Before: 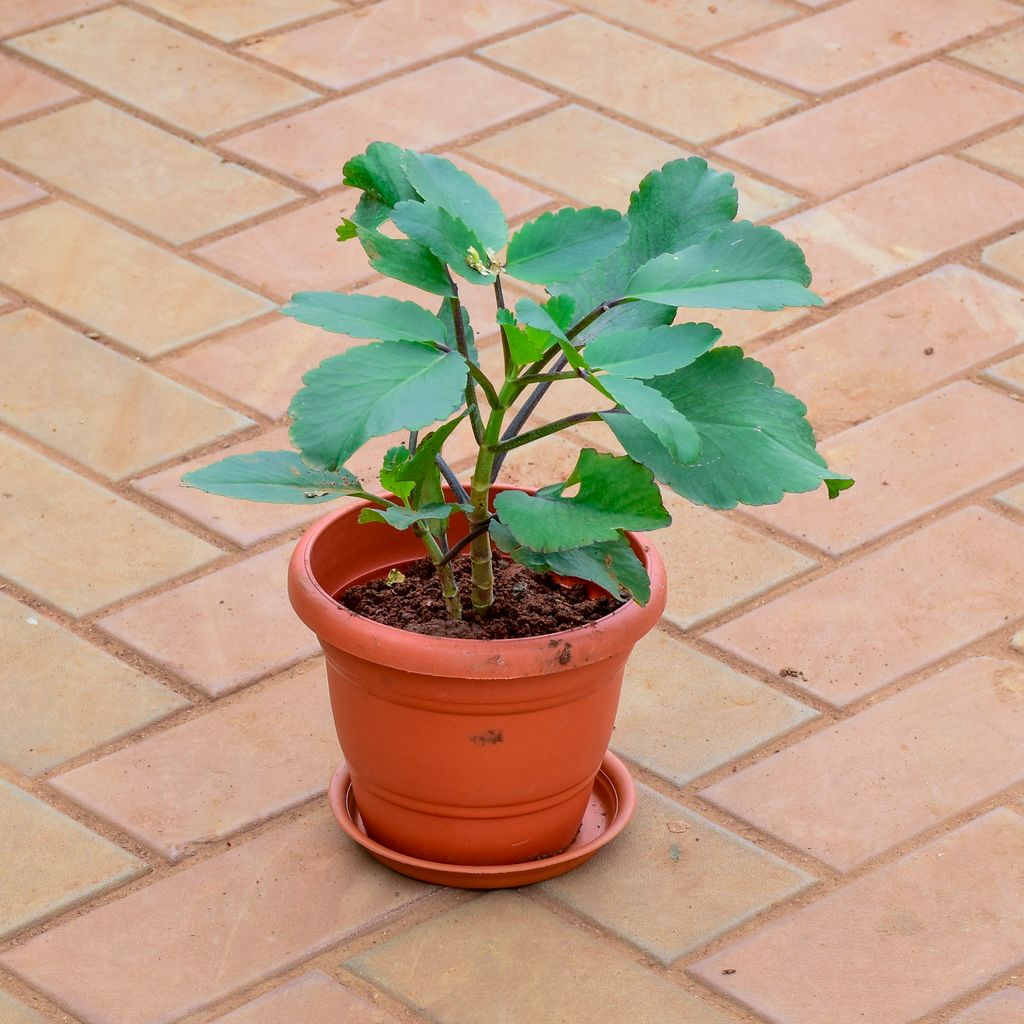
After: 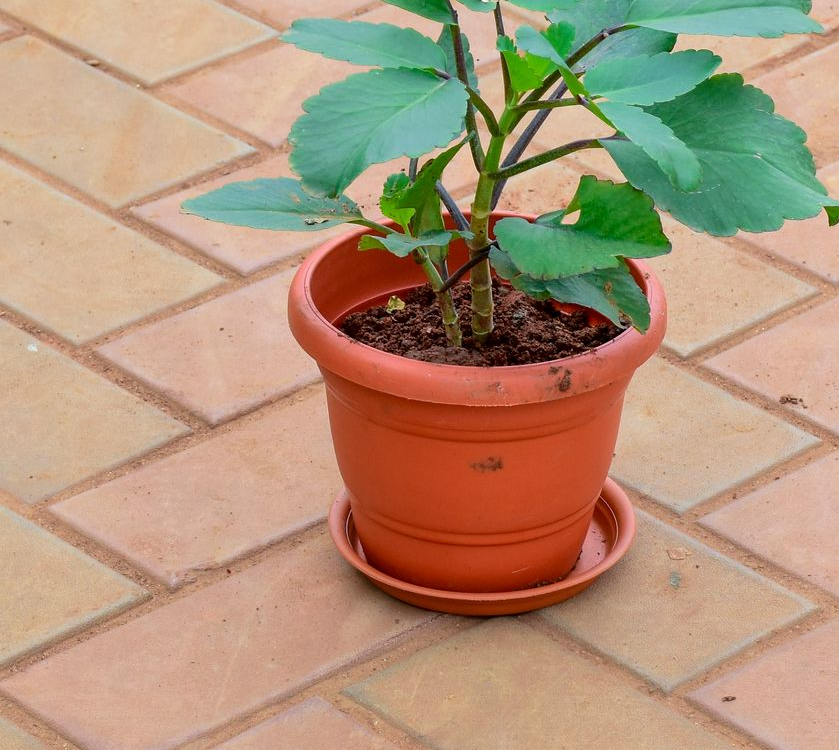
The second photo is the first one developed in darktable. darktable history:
crop: top 26.675%, right 18.039%
